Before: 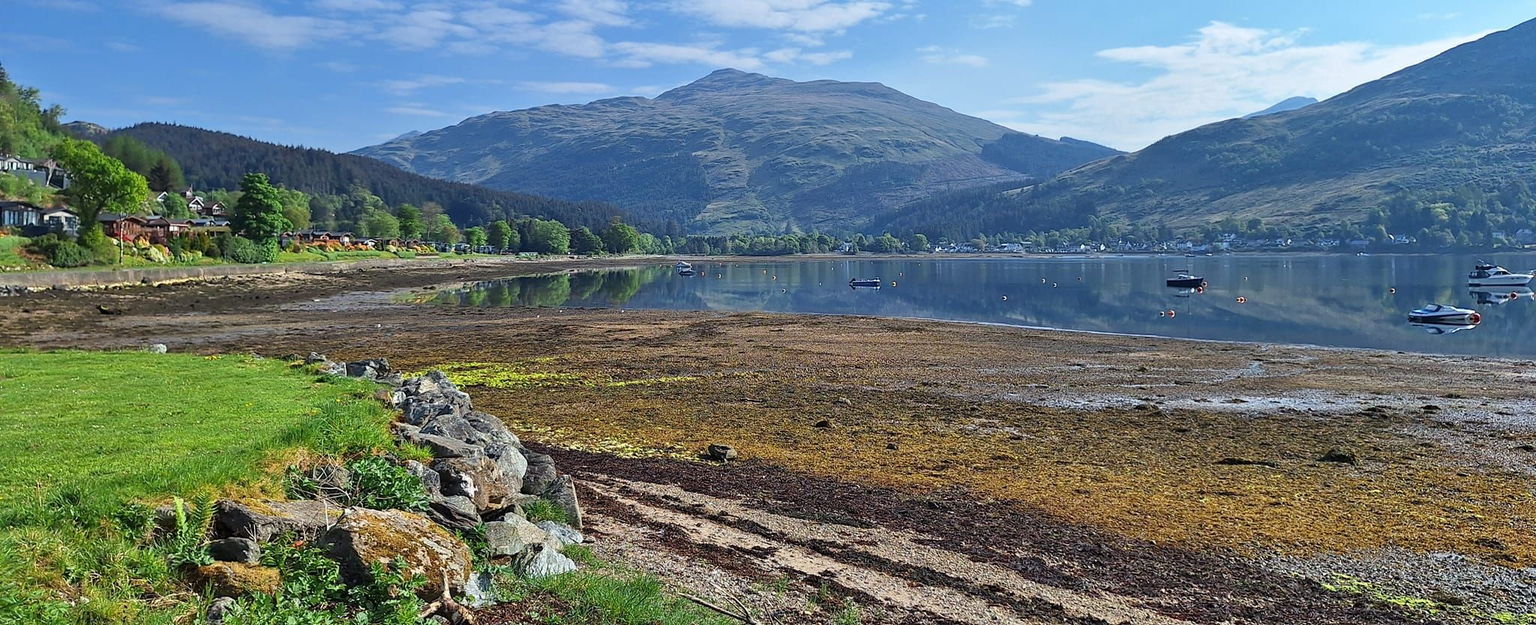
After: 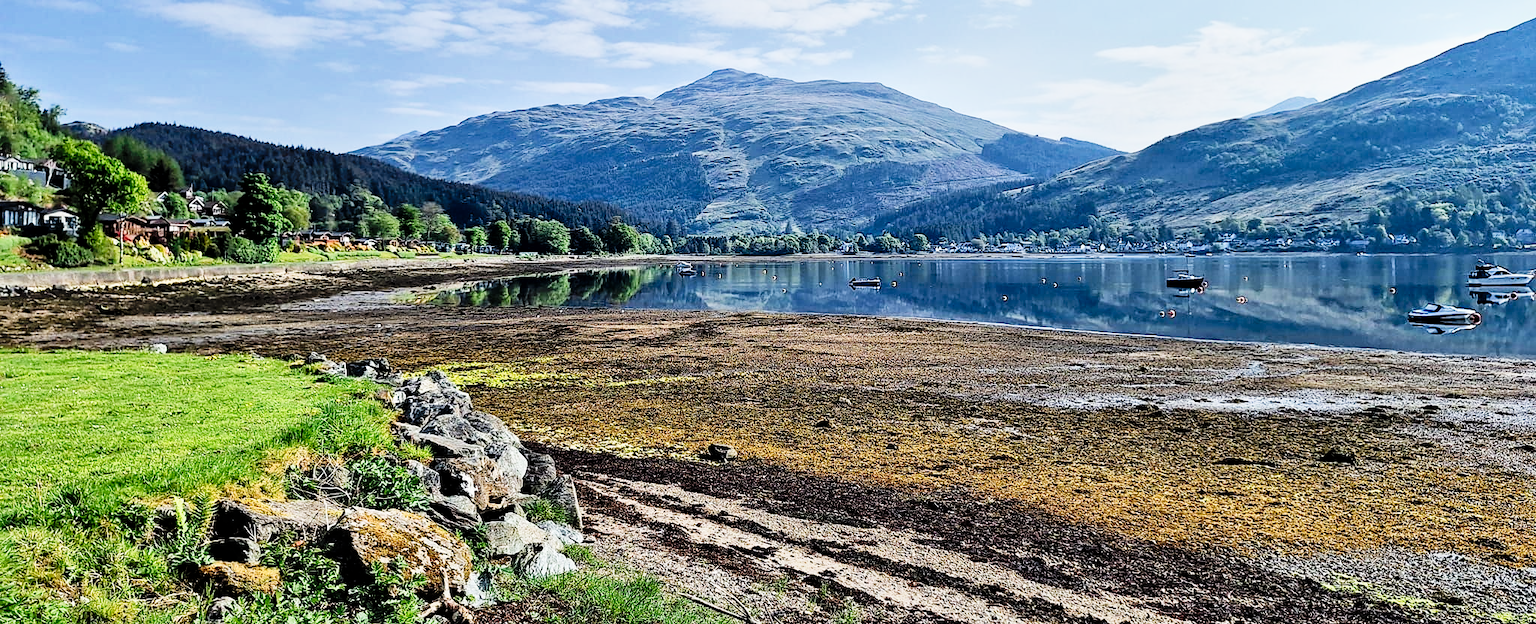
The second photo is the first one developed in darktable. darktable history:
tone curve: curves: ch0 [(0, 0) (0.003, 0.011) (0.011, 0.014) (0.025, 0.023) (0.044, 0.035) (0.069, 0.047) (0.1, 0.065) (0.136, 0.098) (0.177, 0.139) (0.224, 0.214) (0.277, 0.306) (0.335, 0.392) (0.399, 0.484) (0.468, 0.584) (0.543, 0.68) (0.623, 0.772) (0.709, 0.847) (0.801, 0.905) (0.898, 0.951) (1, 1)], preserve colors none
local contrast: mode bilateral grid, contrast 19, coarseness 50, detail 139%, midtone range 0.2
filmic rgb: black relative exposure -5.11 EV, white relative exposure 3.53 EV, hardness 3.19, contrast 1.405, highlights saturation mix -28.94%
